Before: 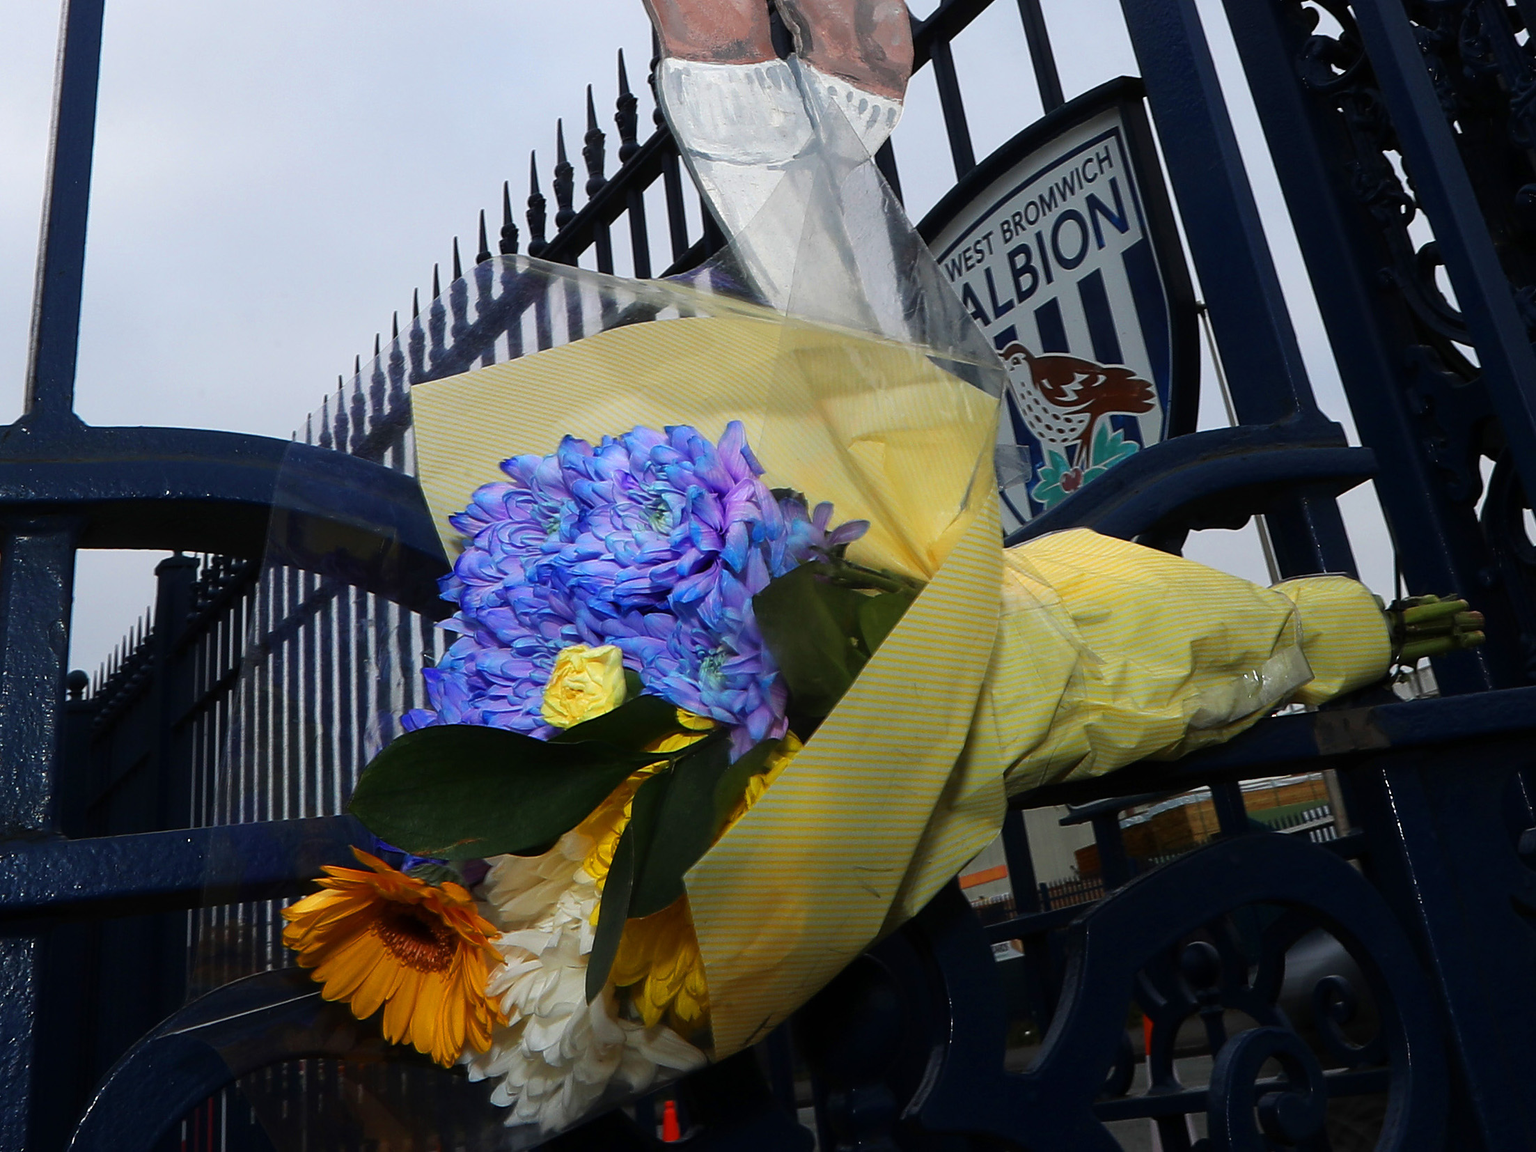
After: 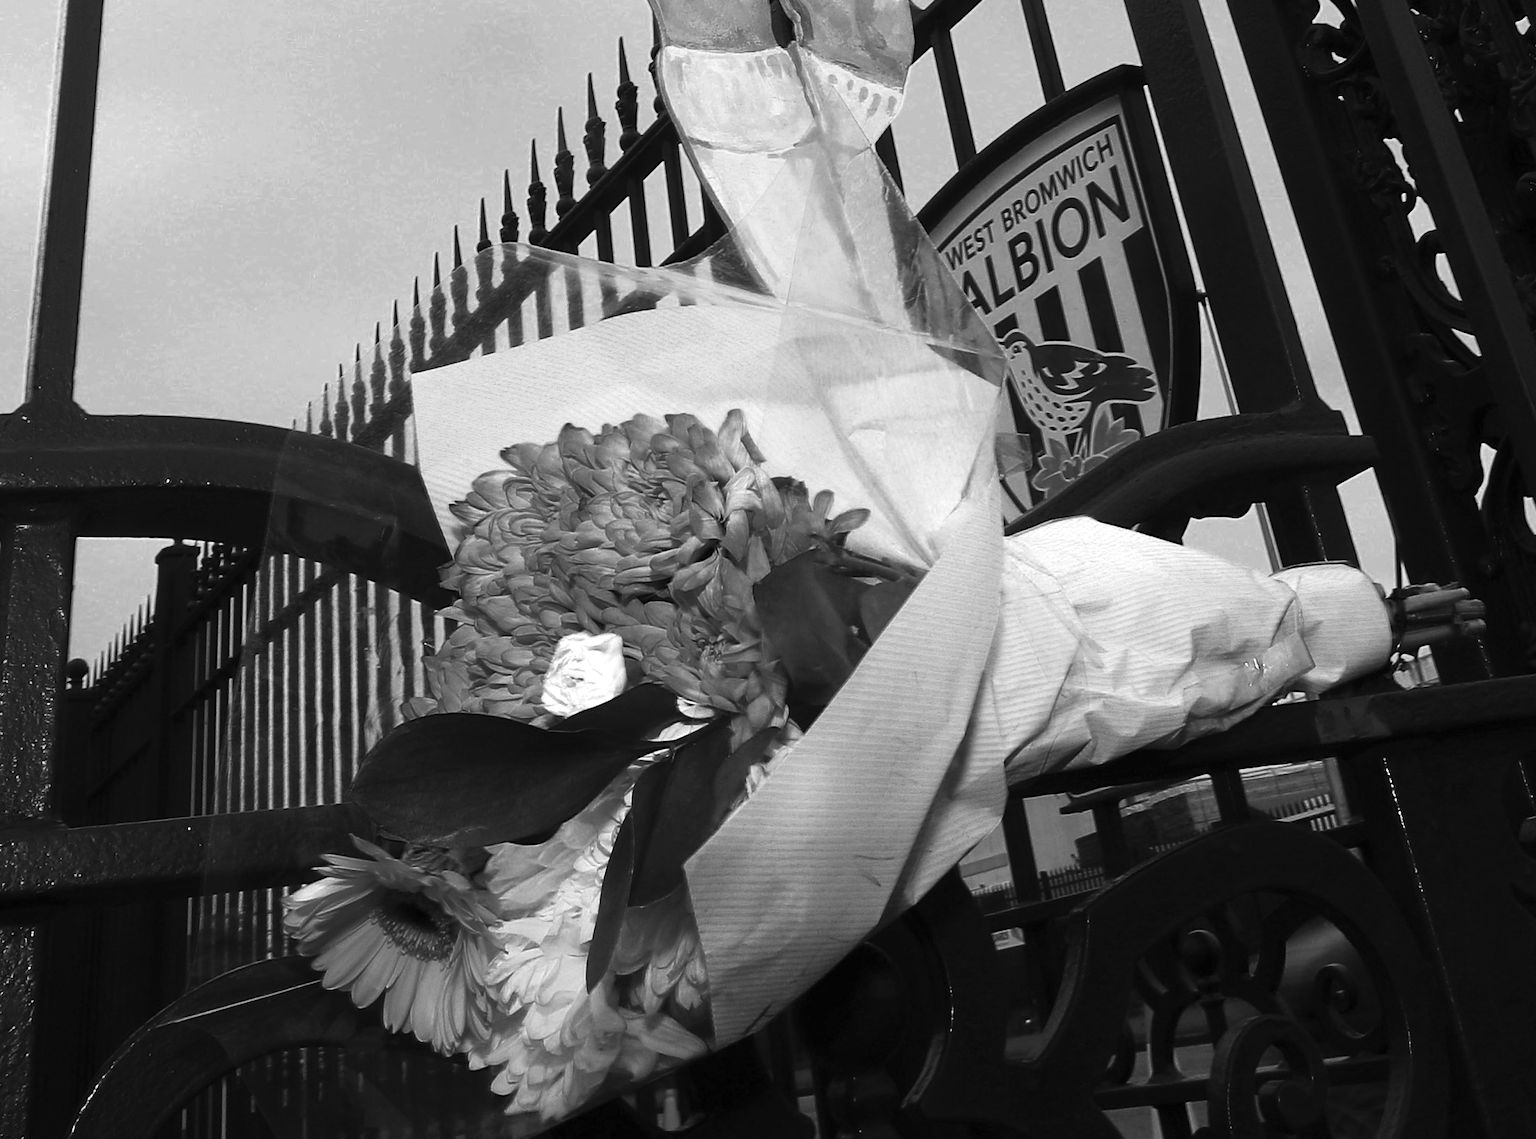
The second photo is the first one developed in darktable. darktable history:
crop: top 1.049%, right 0.001%
color zones: curves: ch0 [(0.002, 0.593) (0.143, 0.417) (0.285, 0.541) (0.455, 0.289) (0.608, 0.327) (0.727, 0.283) (0.869, 0.571) (1, 0.603)]; ch1 [(0, 0) (0.143, 0) (0.286, 0) (0.429, 0) (0.571, 0) (0.714, 0) (0.857, 0)]
contrast brightness saturation: contrast 0.2, brightness 0.2, saturation 0.8
monochrome: a -4.13, b 5.16, size 1
